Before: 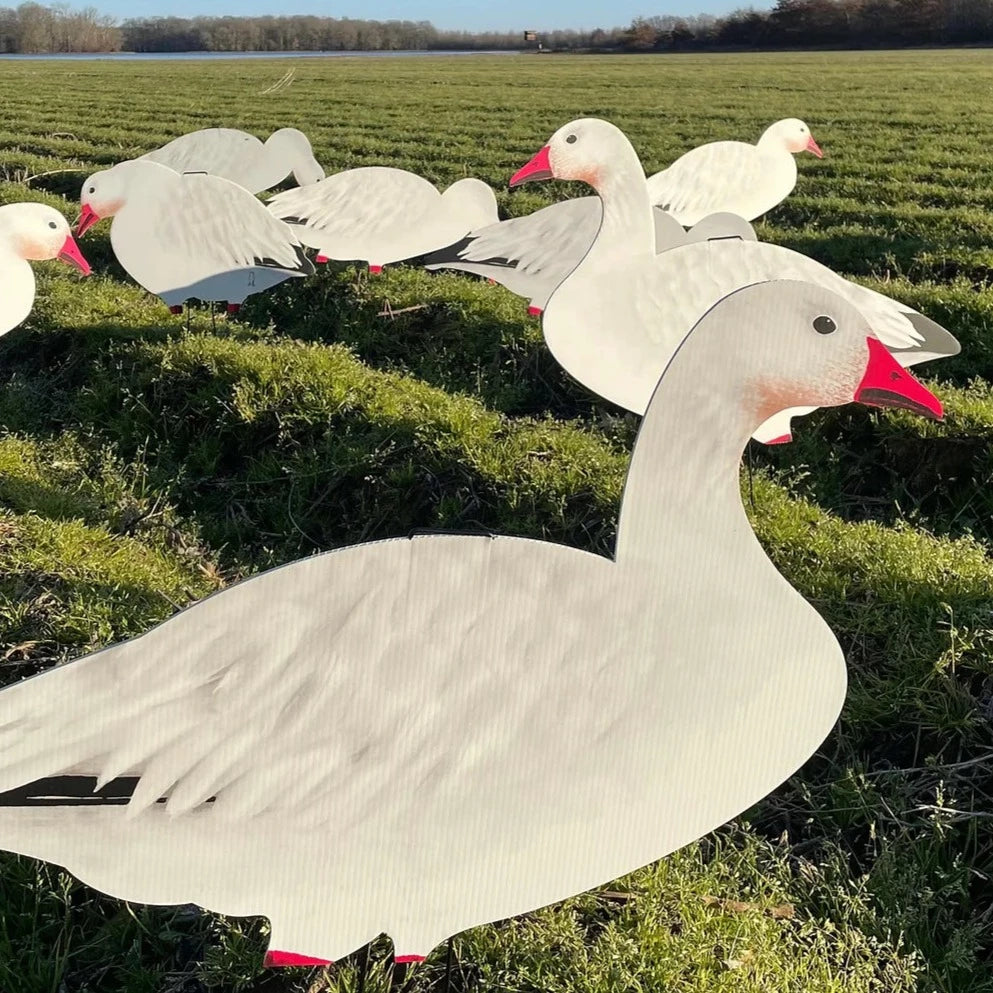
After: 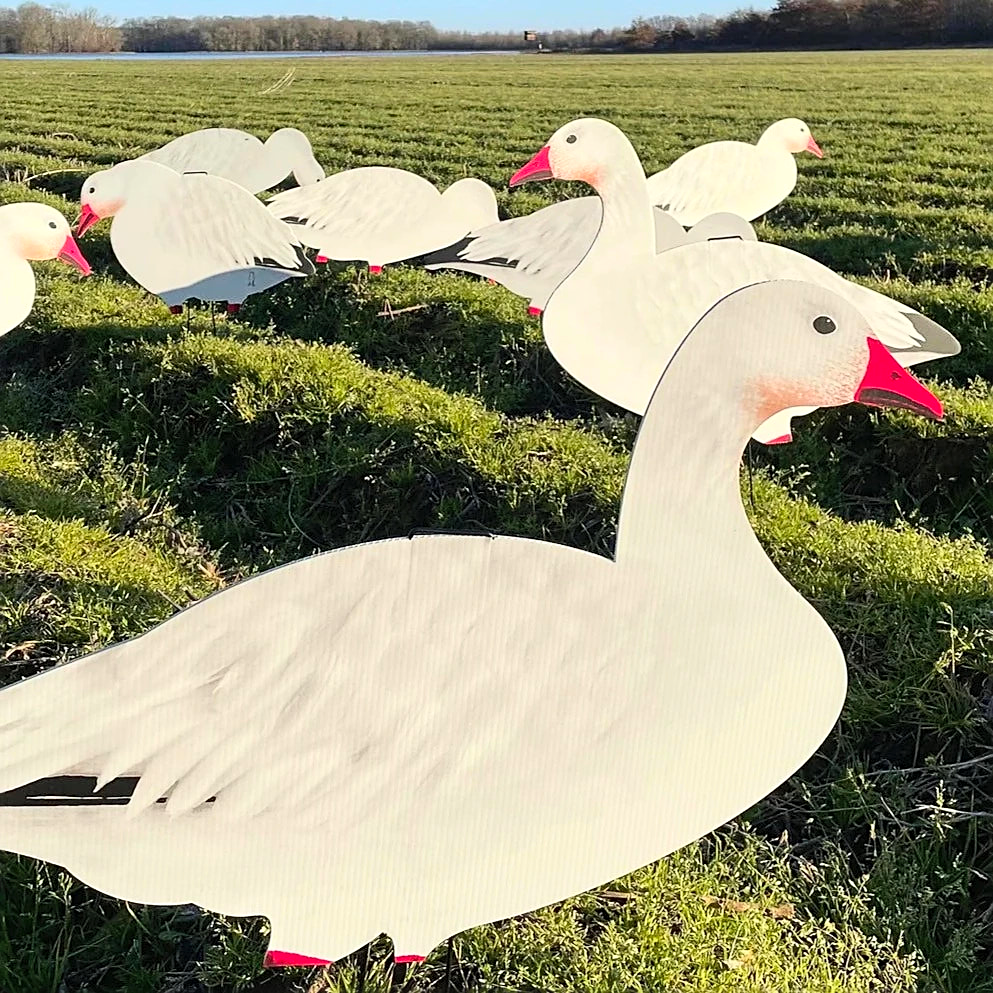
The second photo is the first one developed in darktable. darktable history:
sharpen: on, module defaults
contrast brightness saturation: contrast 0.196, brightness 0.166, saturation 0.221
